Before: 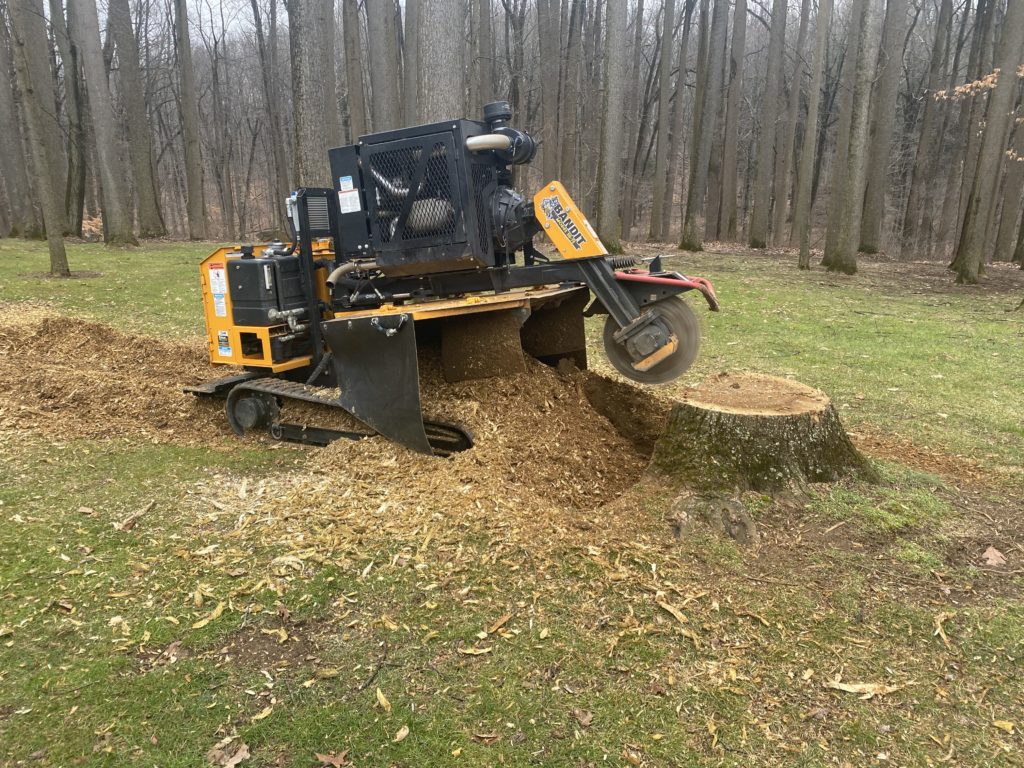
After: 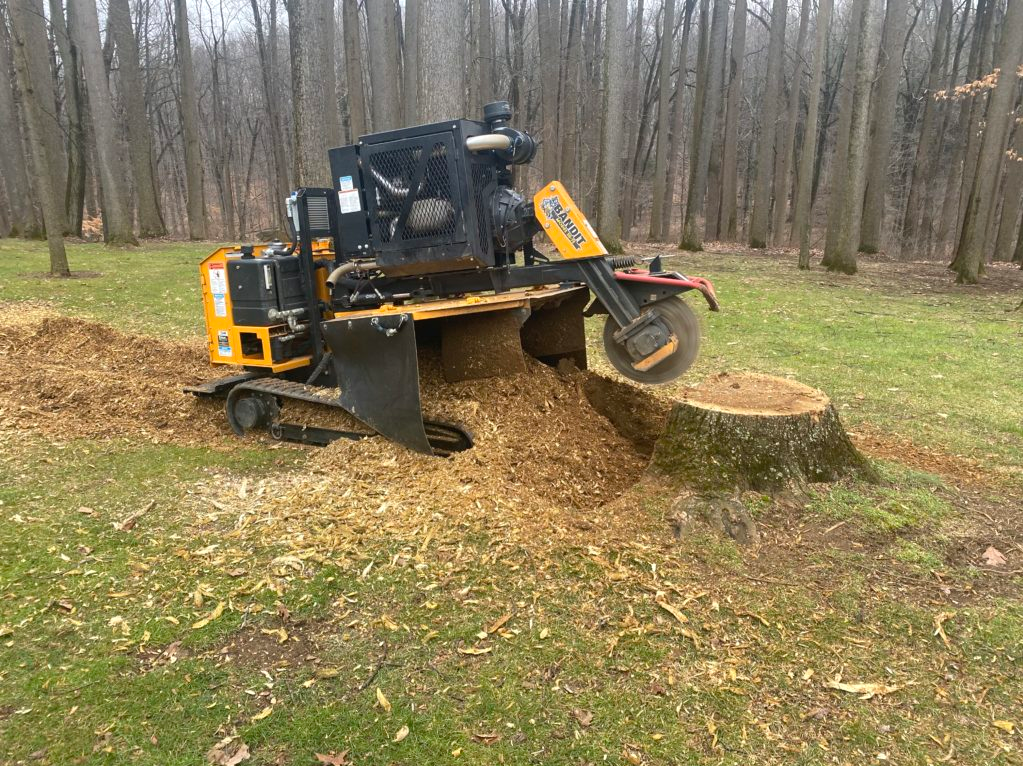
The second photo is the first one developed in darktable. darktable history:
crop: top 0.05%, bottom 0.098%
exposure: exposure 0.131 EV, compensate highlight preservation false
